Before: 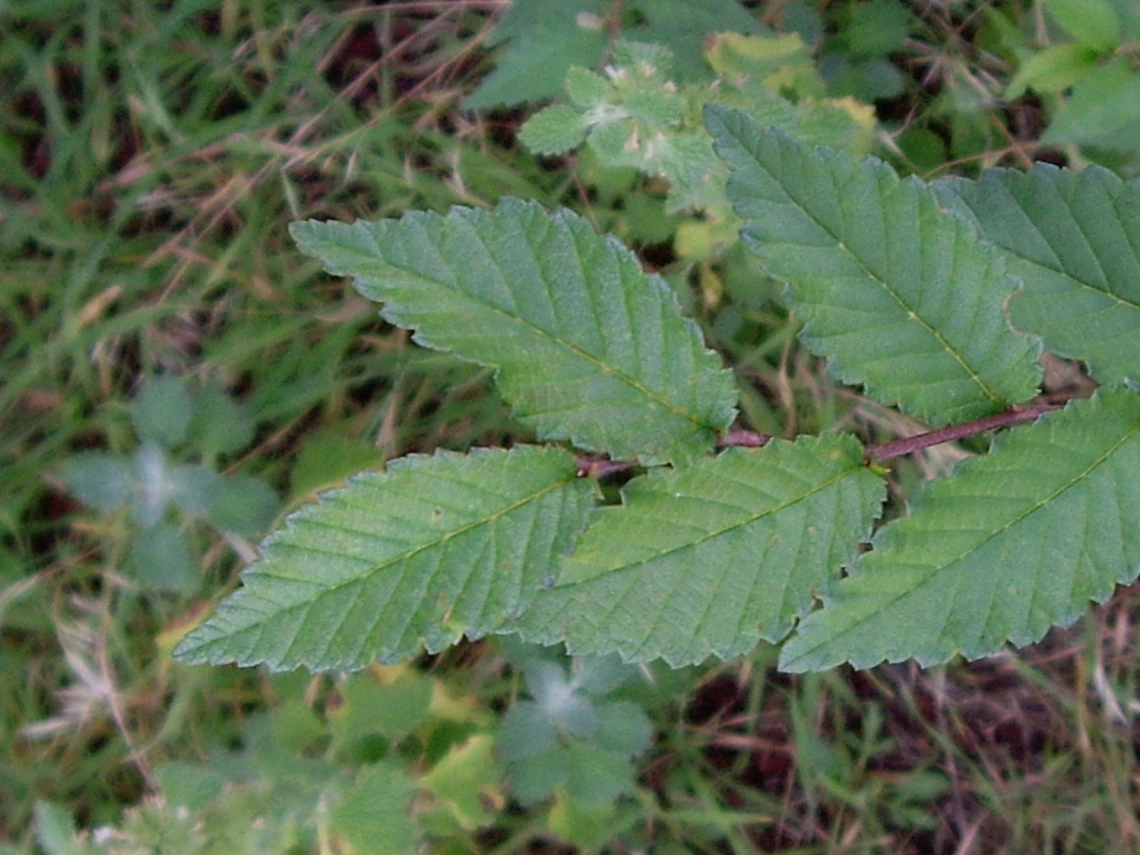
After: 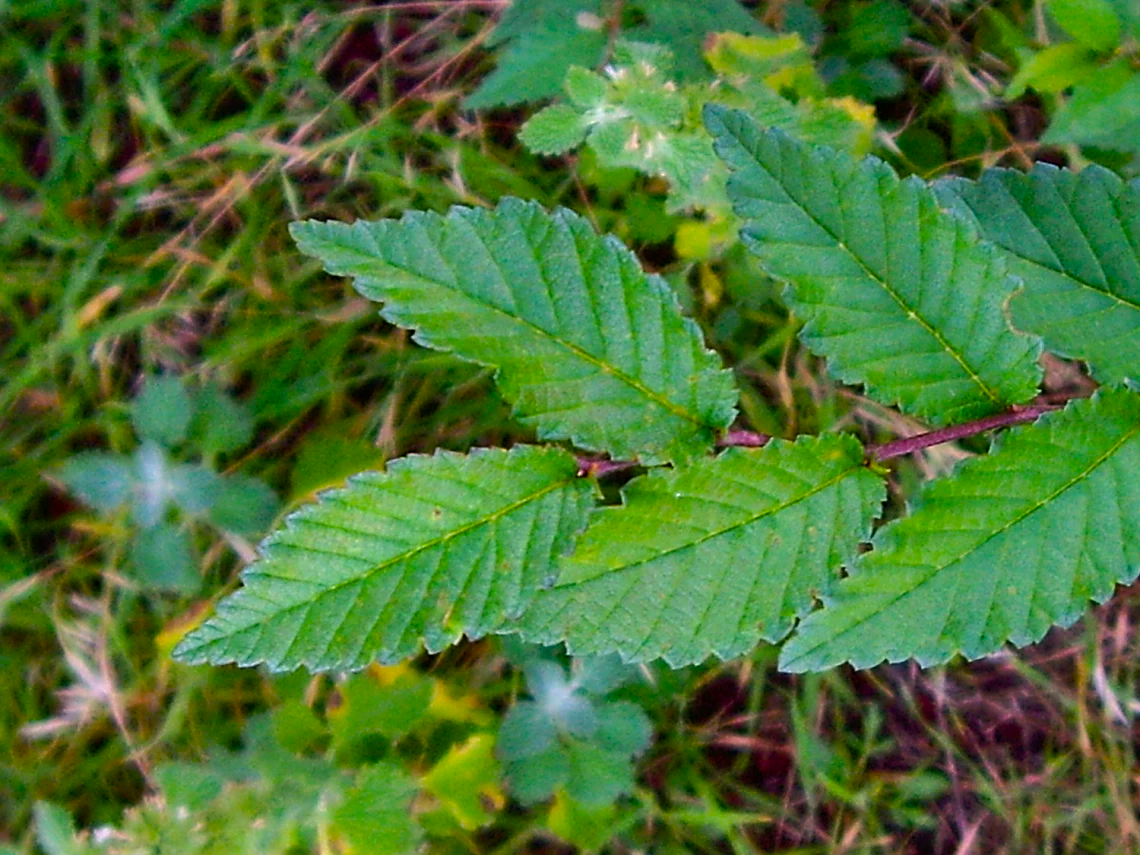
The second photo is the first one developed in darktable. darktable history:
sharpen: radius 1.906, amount 0.393, threshold 1.601
shadows and highlights: shadows 51.76, highlights -28.46, soften with gaussian
tone curve: curves: ch0 [(0, 0) (0.915, 0.89) (1, 1)], color space Lab, independent channels, preserve colors none
color balance rgb: linear chroma grading › global chroma 14.574%, perceptual saturation grading › global saturation 36.492%, perceptual saturation grading › shadows 35.489%, perceptual brilliance grading › highlights 17.867%, perceptual brilliance grading › mid-tones 32.697%, perceptual brilliance grading › shadows -30.727%, global vibrance 20%
